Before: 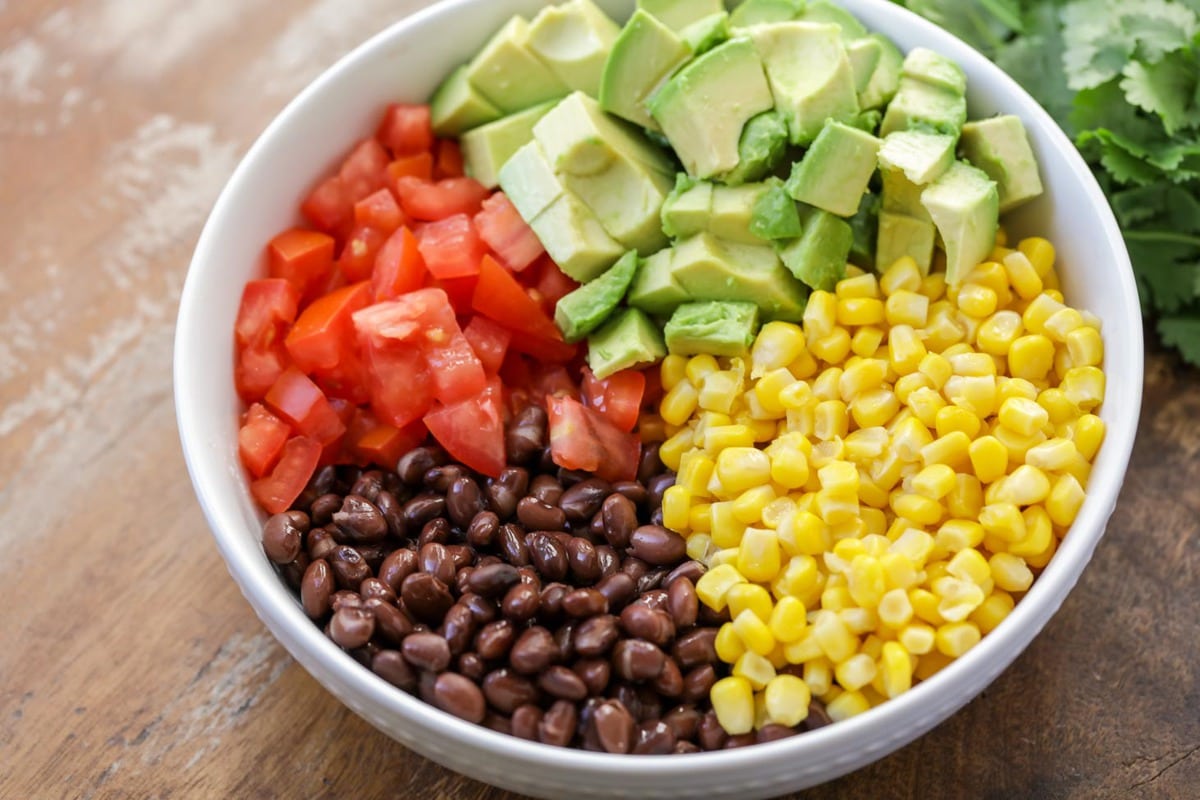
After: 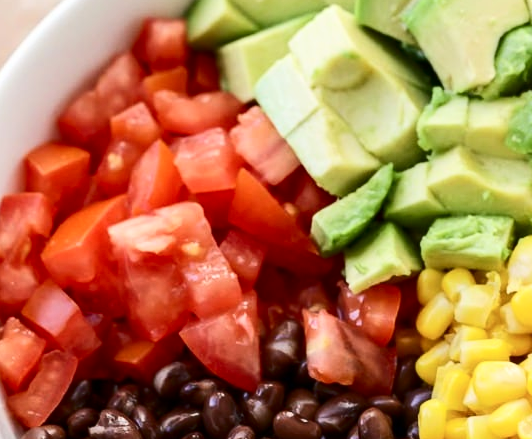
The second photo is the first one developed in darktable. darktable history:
crop: left 20.387%, top 10.787%, right 35.241%, bottom 34.329%
contrast brightness saturation: contrast 0.274
